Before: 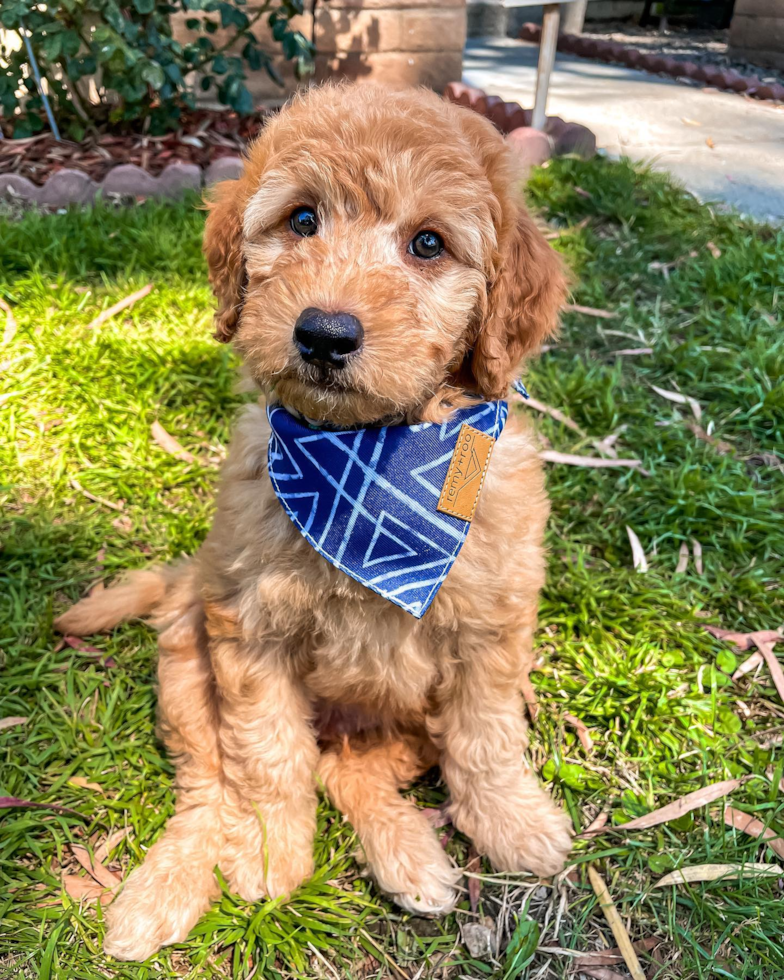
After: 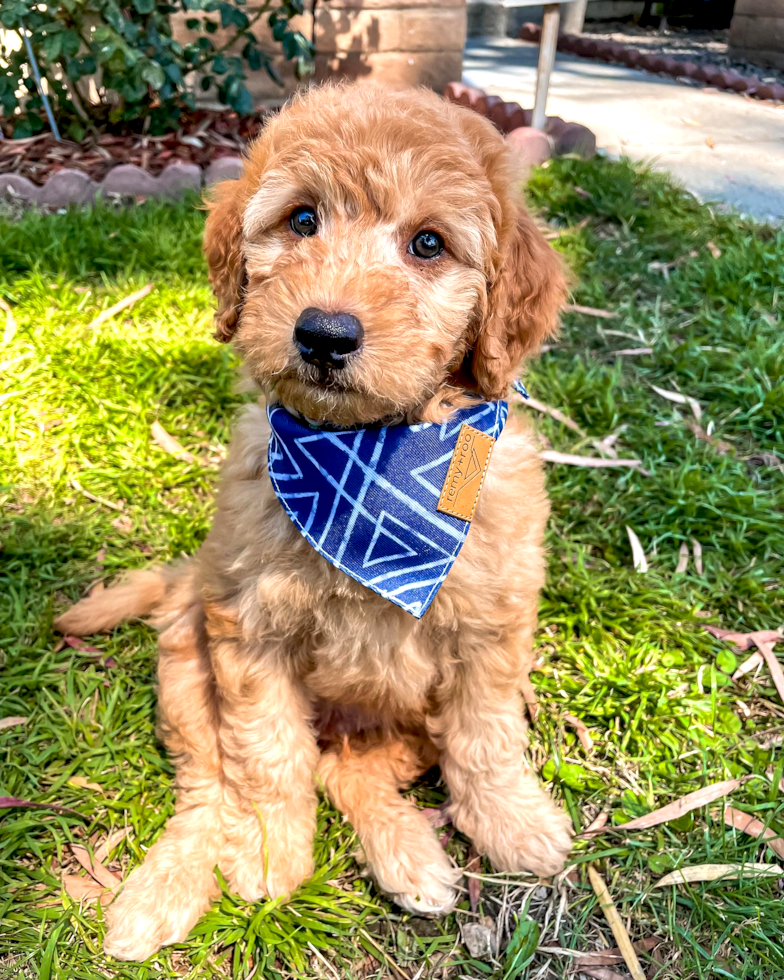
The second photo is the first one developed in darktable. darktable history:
exposure: black level correction 0.005, exposure 0.285 EV, compensate highlight preservation false
